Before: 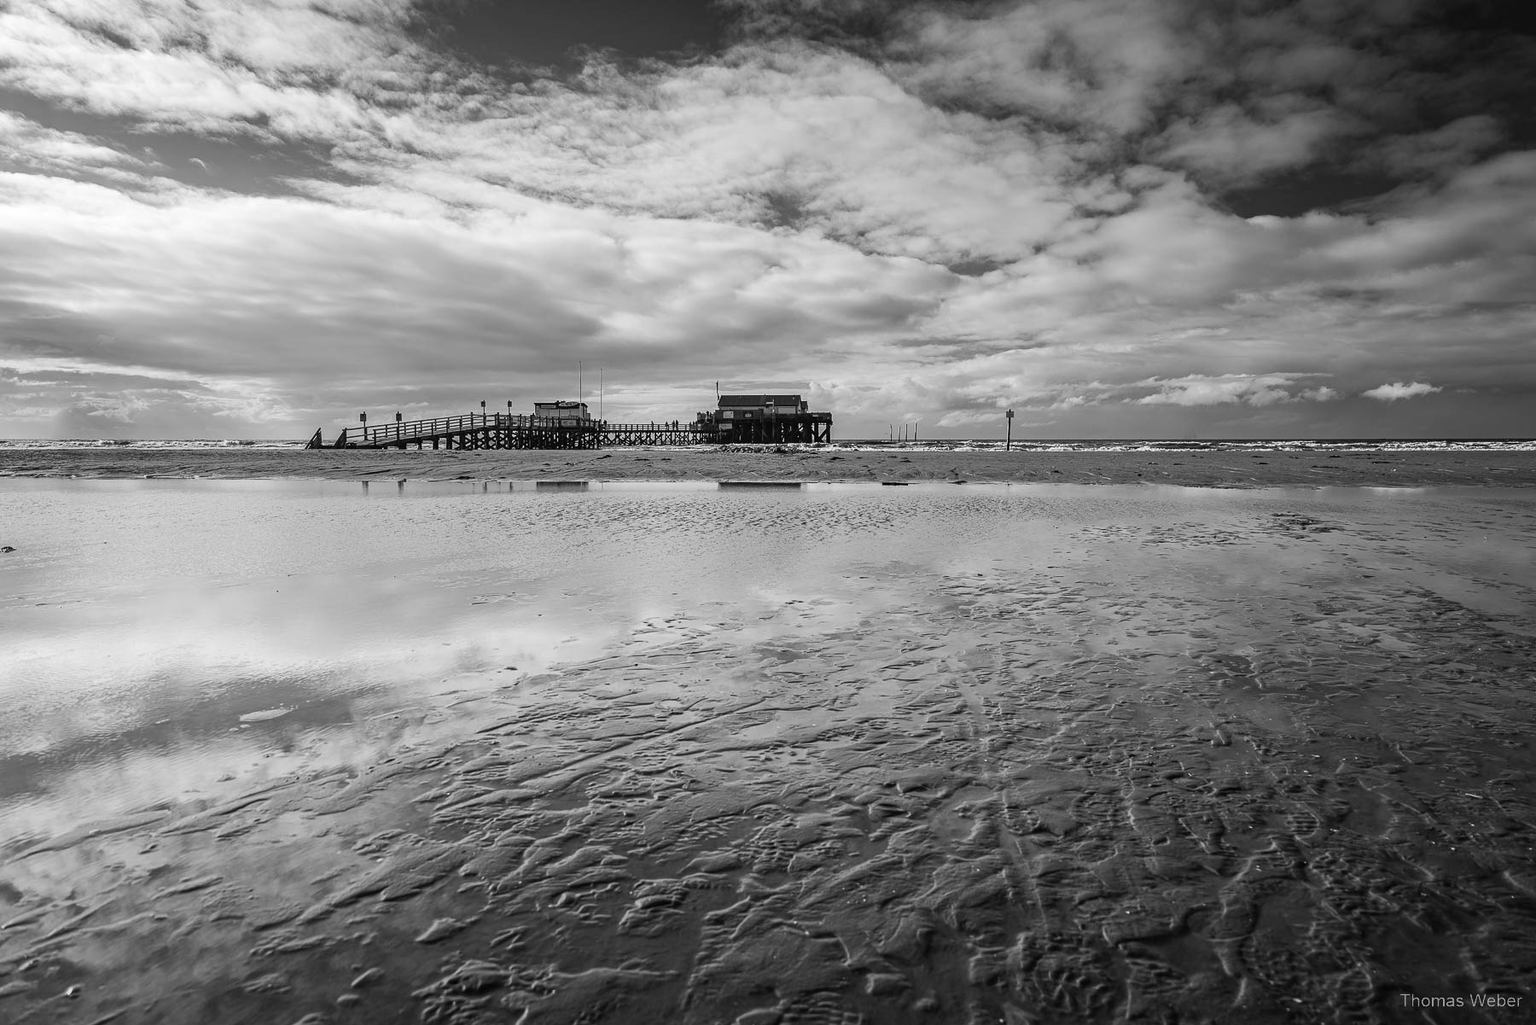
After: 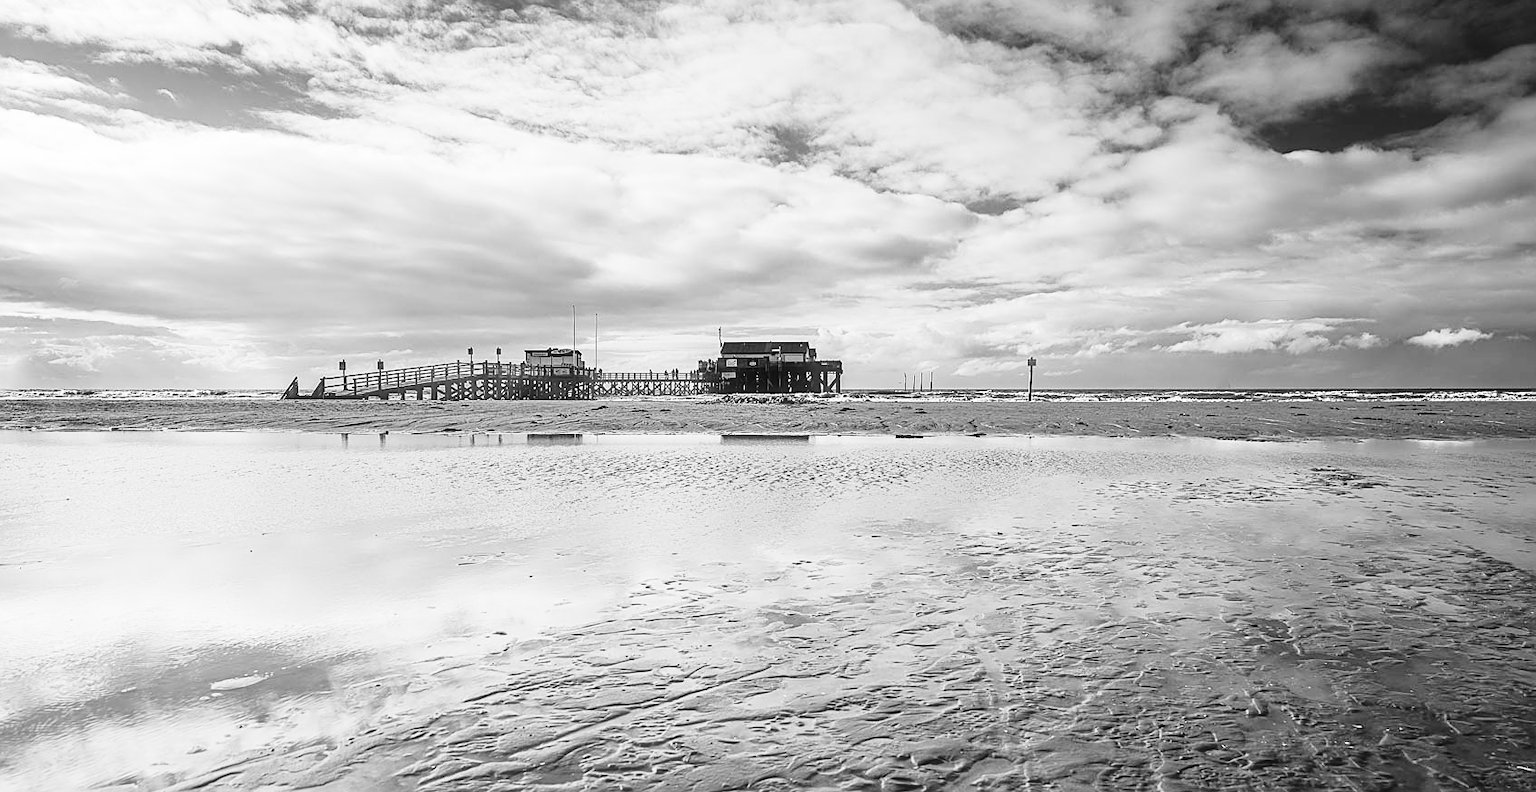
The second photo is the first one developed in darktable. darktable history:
haze removal: strength -0.1, adaptive false
crop: left 2.737%, top 7.287%, right 3.421%, bottom 20.179%
base curve: curves: ch0 [(0, 0) (0.028, 0.03) (0.121, 0.232) (0.46, 0.748) (0.859, 0.968) (1, 1)], preserve colors none
sharpen: on, module defaults
